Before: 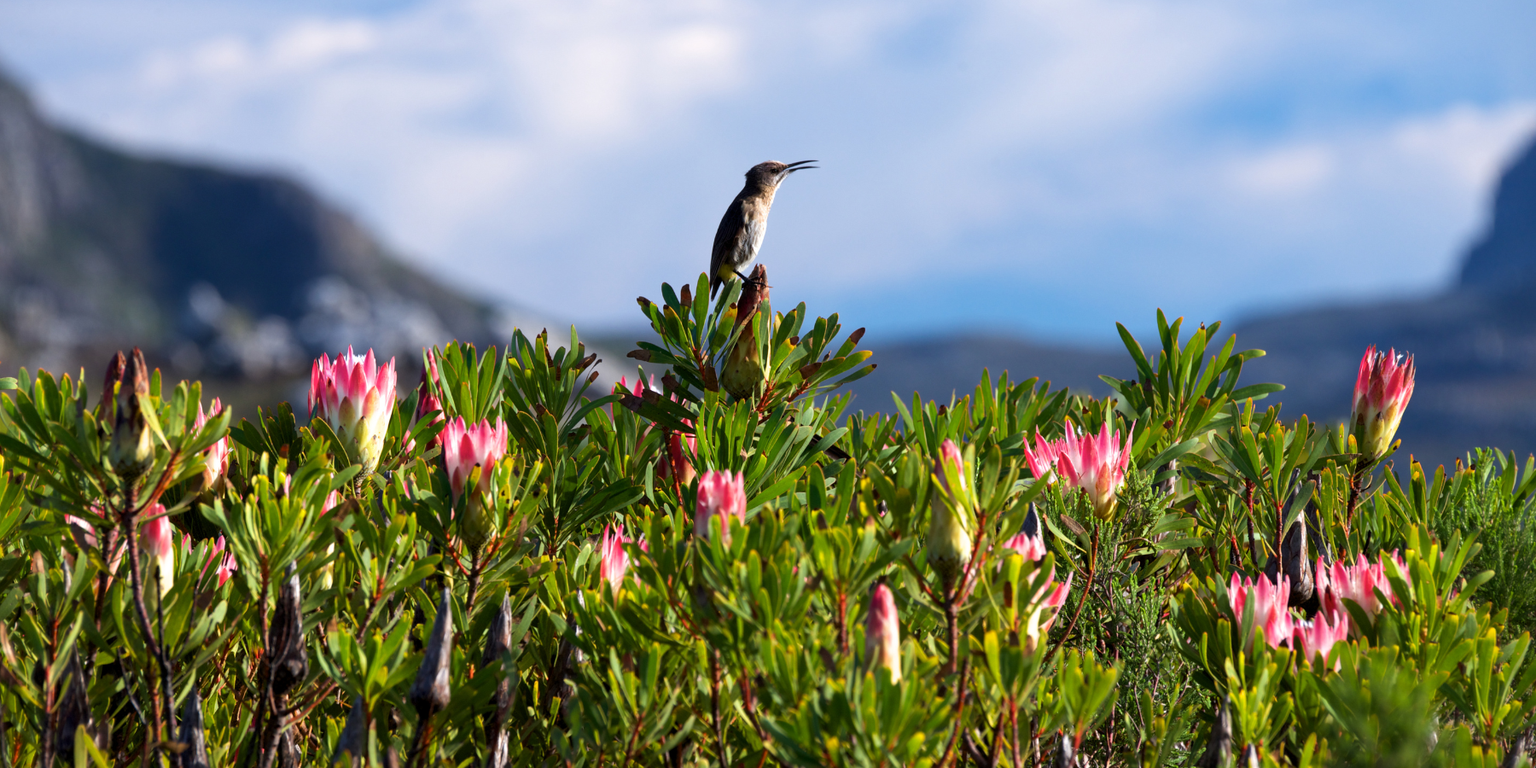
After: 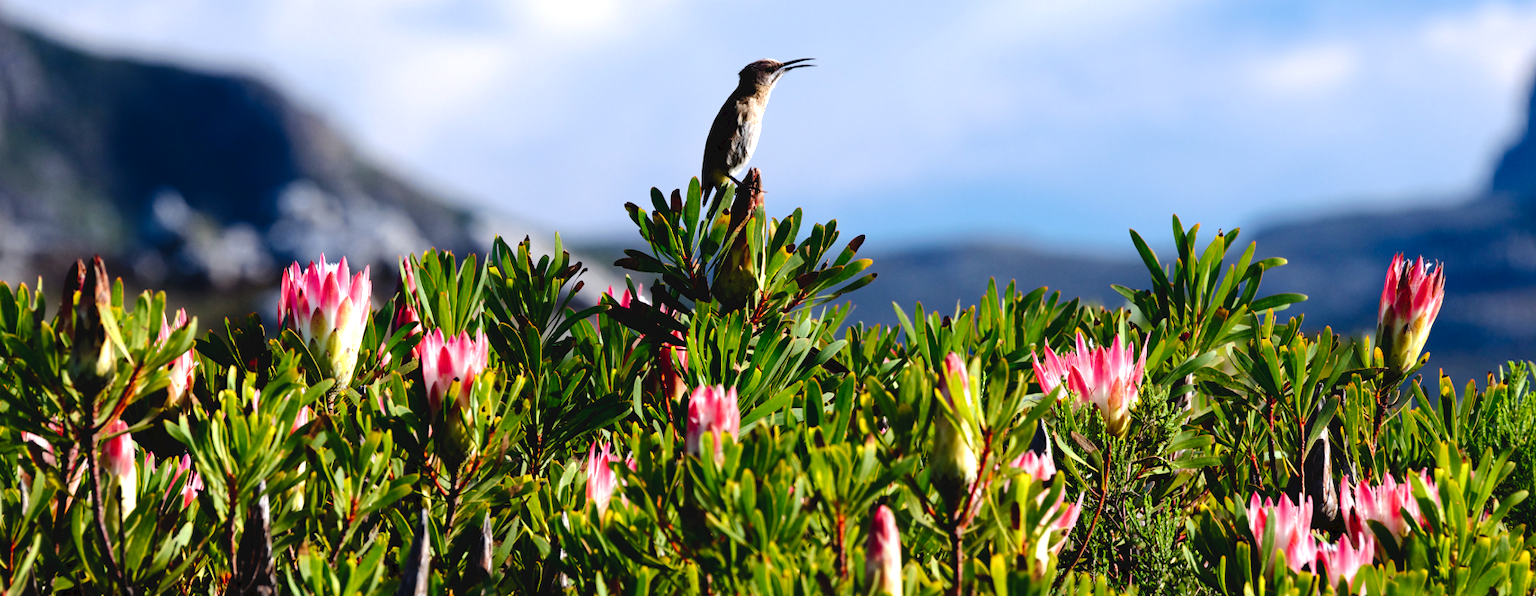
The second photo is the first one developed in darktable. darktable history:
tone curve: curves: ch0 [(0, 0) (0.003, 0.048) (0.011, 0.048) (0.025, 0.048) (0.044, 0.049) (0.069, 0.048) (0.1, 0.052) (0.136, 0.071) (0.177, 0.109) (0.224, 0.157) (0.277, 0.233) (0.335, 0.32) (0.399, 0.404) (0.468, 0.496) (0.543, 0.582) (0.623, 0.653) (0.709, 0.738) (0.801, 0.811) (0.898, 0.895) (1, 1)], preserve colors none
tone equalizer: -8 EV -0.434 EV, -7 EV -0.406 EV, -6 EV -0.346 EV, -5 EV -0.188 EV, -3 EV 0.21 EV, -2 EV 0.308 EV, -1 EV 0.384 EV, +0 EV 0.397 EV, edges refinement/feathering 500, mask exposure compensation -1.57 EV, preserve details no
crop and rotate: left 2.93%, top 13.688%, right 2.156%, bottom 12.636%
